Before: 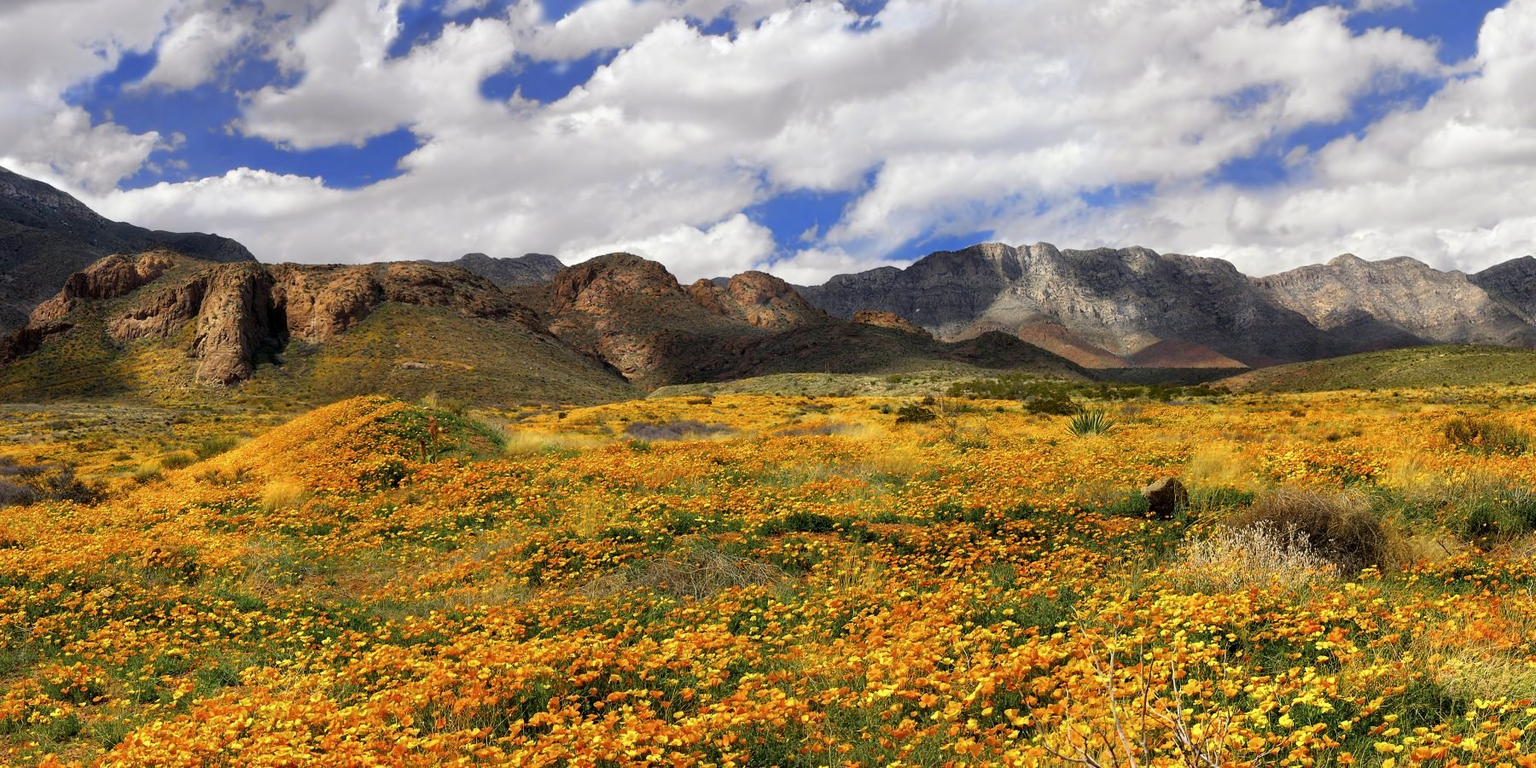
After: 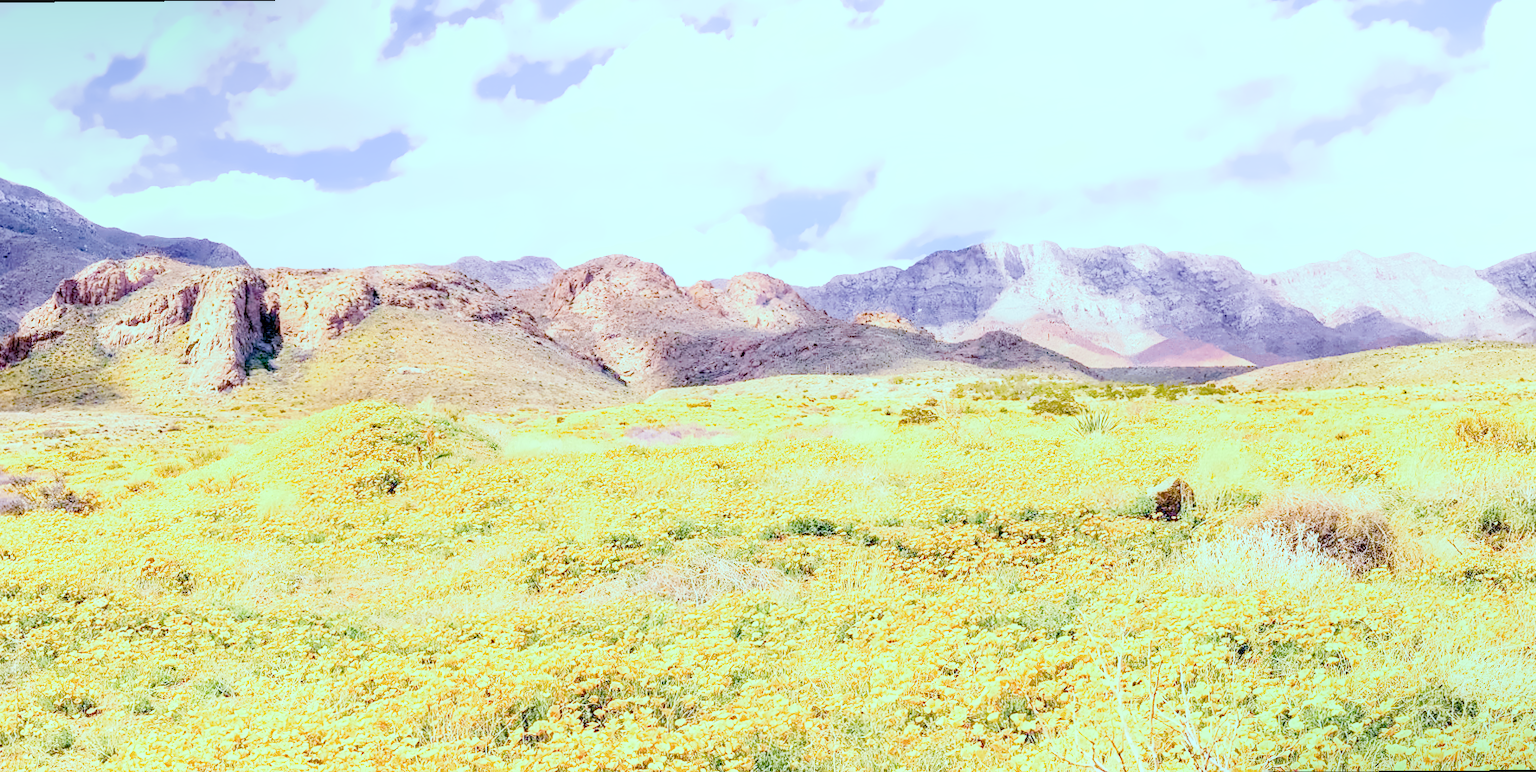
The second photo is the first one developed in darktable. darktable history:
rotate and perspective: rotation -0.45°, automatic cropping original format, crop left 0.008, crop right 0.992, crop top 0.012, crop bottom 0.988
local contrast: on, module defaults
color calibration: illuminant as shot in camera, x 0.358, y 0.373, temperature 4628.91 K
color balance: mode lift, gamma, gain (sRGB), lift [0.997, 0.979, 1.021, 1.011], gamma [1, 1.084, 0.916, 0.998], gain [1, 0.87, 1.13, 1.101], contrast 4.55%, contrast fulcrum 38.24%, output saturation 104.09%
denoise (profiled): preserve shadows 1.52, scattering 0.002, a [-1, 0, 0], compensate highlight preservation false
haze removal: compatibility mode true, adaptive false
hot pixels: on, module defaults
lens correction: scale 1, crop 1, focal 16, aperture 5.6, distance 1000, camera "Canon EOS RP", lens "Canon RF 16mm F2.8 STM"
shadows and highlights: shadows 0, highlights 40
white balance: red 2.229, blue 1.46
velvia: on, module defaults
exposure: black level correction 0, exposure 0.7 EV, compensate exposure bias true, compensate highlight preservation false
filmic rgb: black relative exposure -6.98 EV, white relative exposure 5.63 EV, hardness 2.86
highlight reconstruction: method reconstruct in LCh
tone equalizer "compress shadows/highlights (GF): soft": -8 EV 0.25 EV, -7 EV 0.417 EV, -6 EV 0.417 EV, -5 EV 0.25 EV, -3 EV -0.25 EV, -2 EV -0.417 EV, -1 EV -0.417 EV, +0 EV -0.25 EV, edges refinement/feathering 500, mask exposure compensation -1.57 EV, preserve details guided filter
color balance rgb "MKE Nite Life": shadows lift › luminance -7.7%, shadows lift › chroma 2.13%, shadows lift › hue 165.27°, power › luminance -7.77%, power › chroma 1.1%, power › hue 215.88°, highlights gain › luminance 15.15%, highlights gain › chroma 7%, highlights gain › hue 125.57°, global offset › luminance -0.33%, global offset › chroma 0.11%, global offset › hue 165.27°, perceptual saturation grading › global saturation 24.42%, perceptual saturation grading › highlights -24.42%, perceptual saturation grading › mid-tones 24.42%, perceptual saturation grading › shadows 40%, perceptual brilliance grading › global brilliance -5%, perceptual brilliance grading › highlights 24.42%, perceptual brilliance grading › mid-tones 7%, perceptual brilliance grading › shadows -5%
